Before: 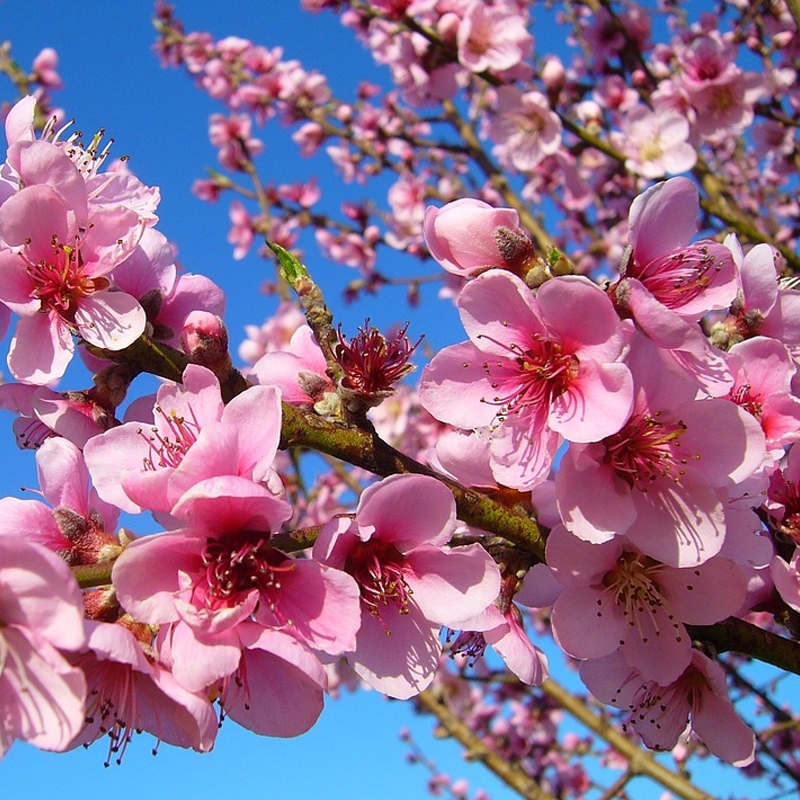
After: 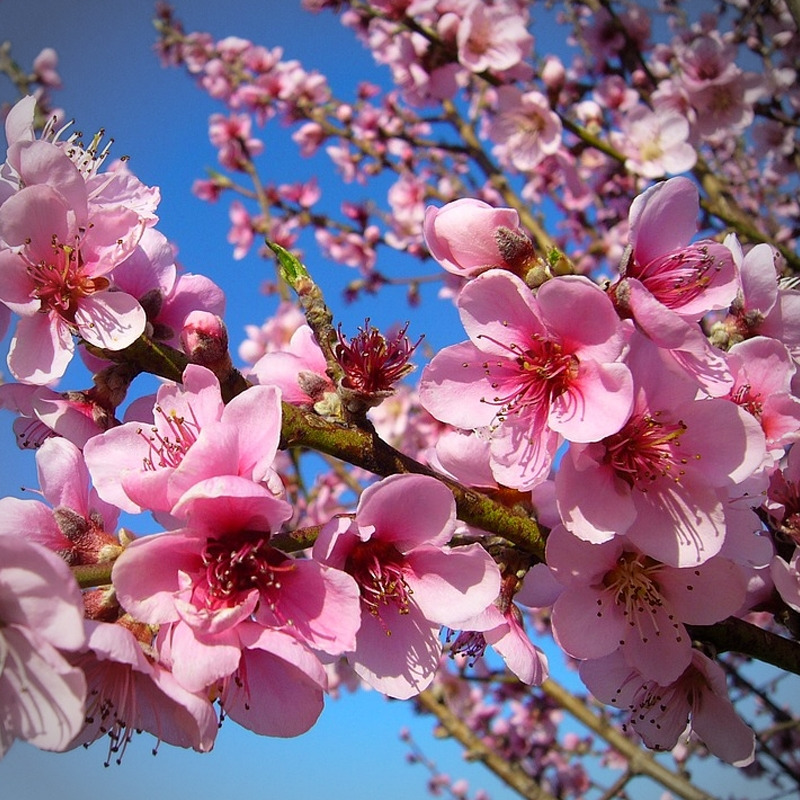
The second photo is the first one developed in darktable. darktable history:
vignetting: on, module defaults
exposure: black level correction 0.001, compensate highlight preservation false
